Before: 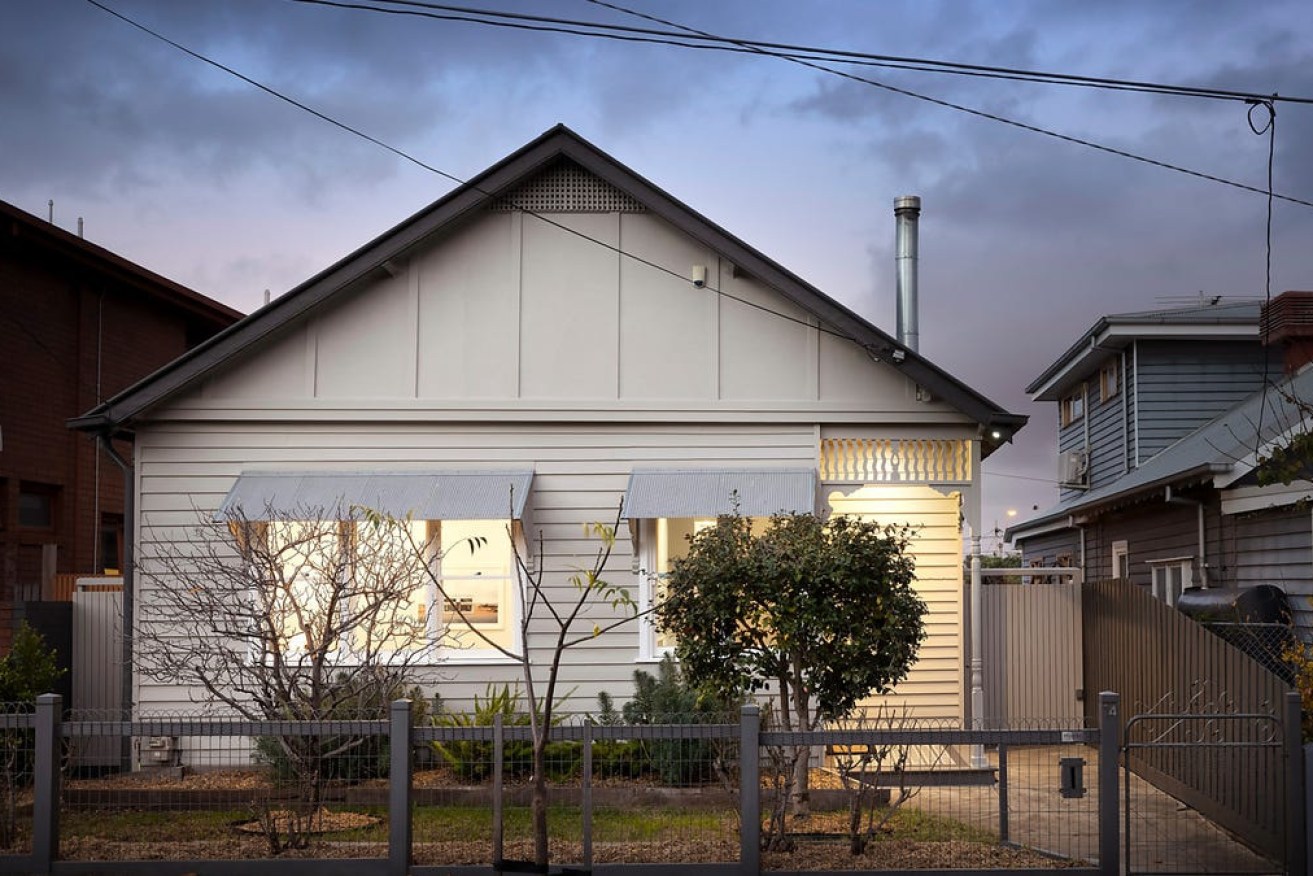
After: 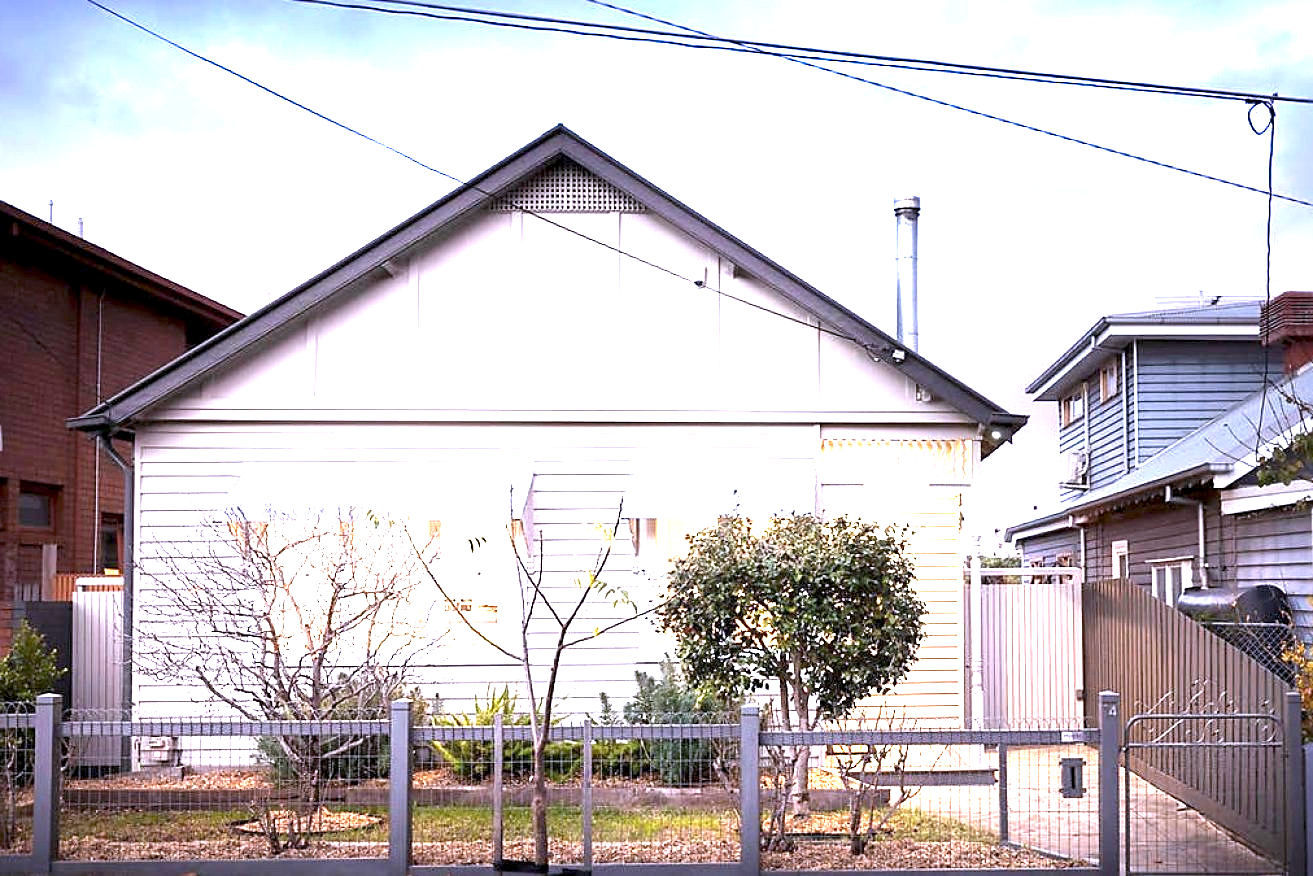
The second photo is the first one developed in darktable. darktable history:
base curve: preserve colors none
color calibration: illuminant custom, x 0.367, y 0.392, temperature 4437.73 K
sharpen: on, module defaults
exposure: black level correction 0.001, exposure 2.573 EV, compensate highlight preservation false
